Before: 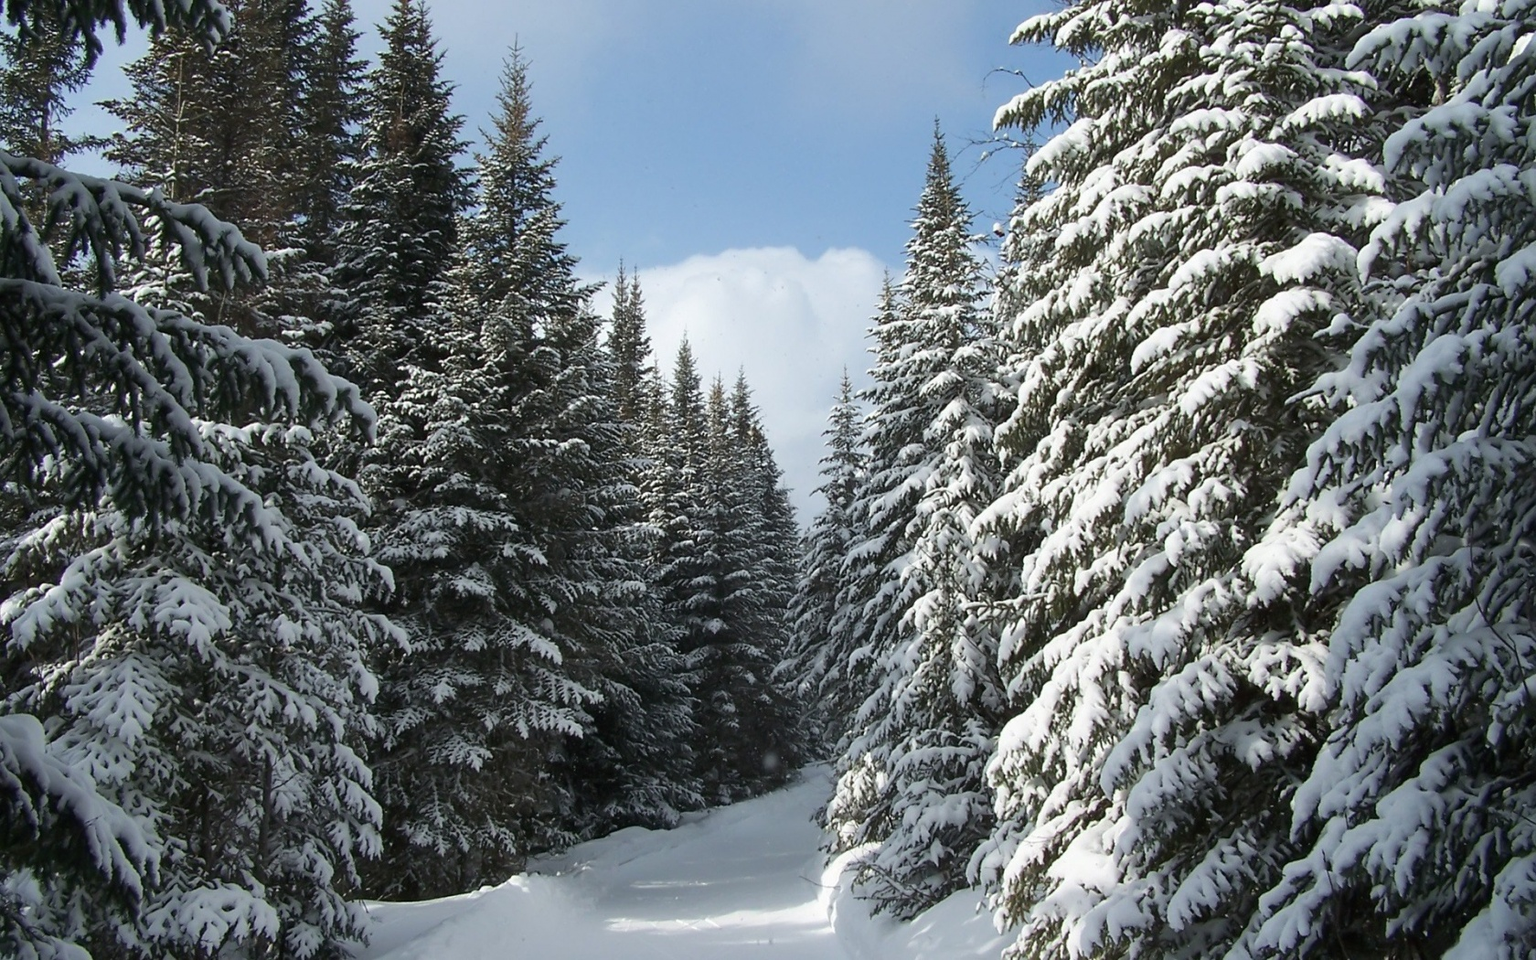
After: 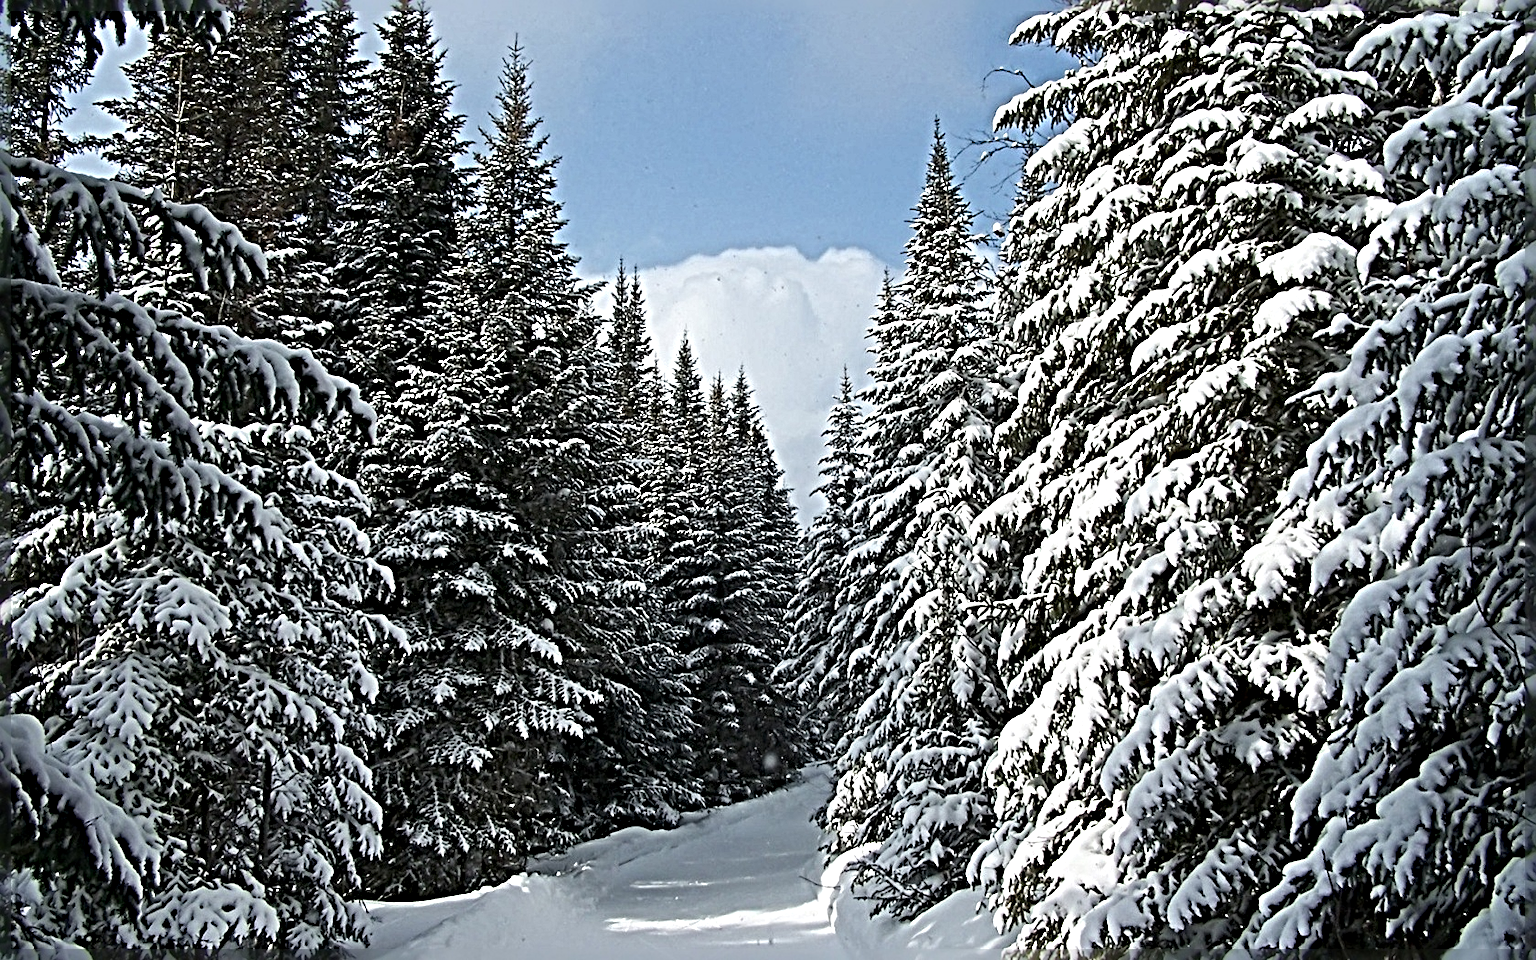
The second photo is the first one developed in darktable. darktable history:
sharpen: radius 6.3, amount 1.8, threshold 0
tone equalizer: -8 EV -0.55 EV
